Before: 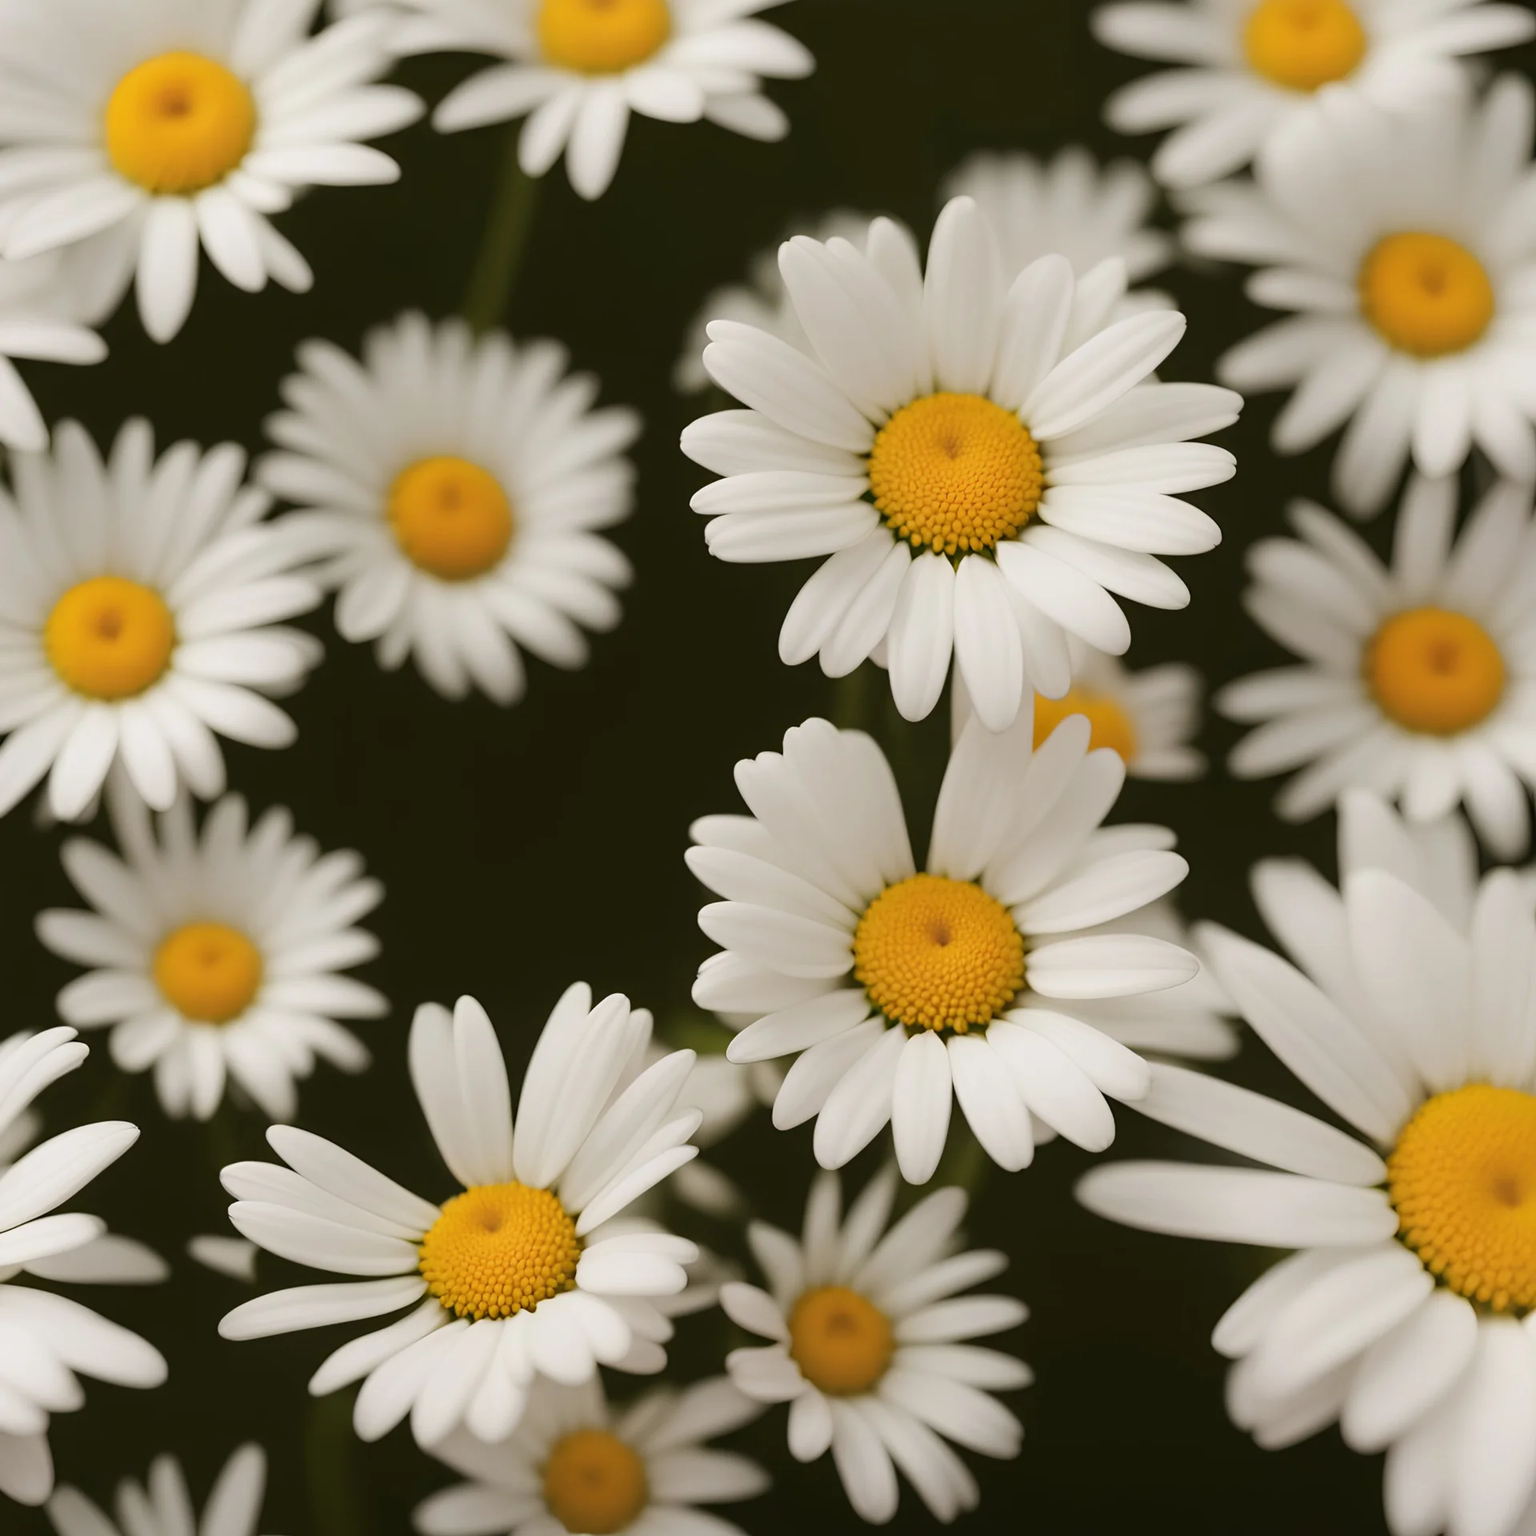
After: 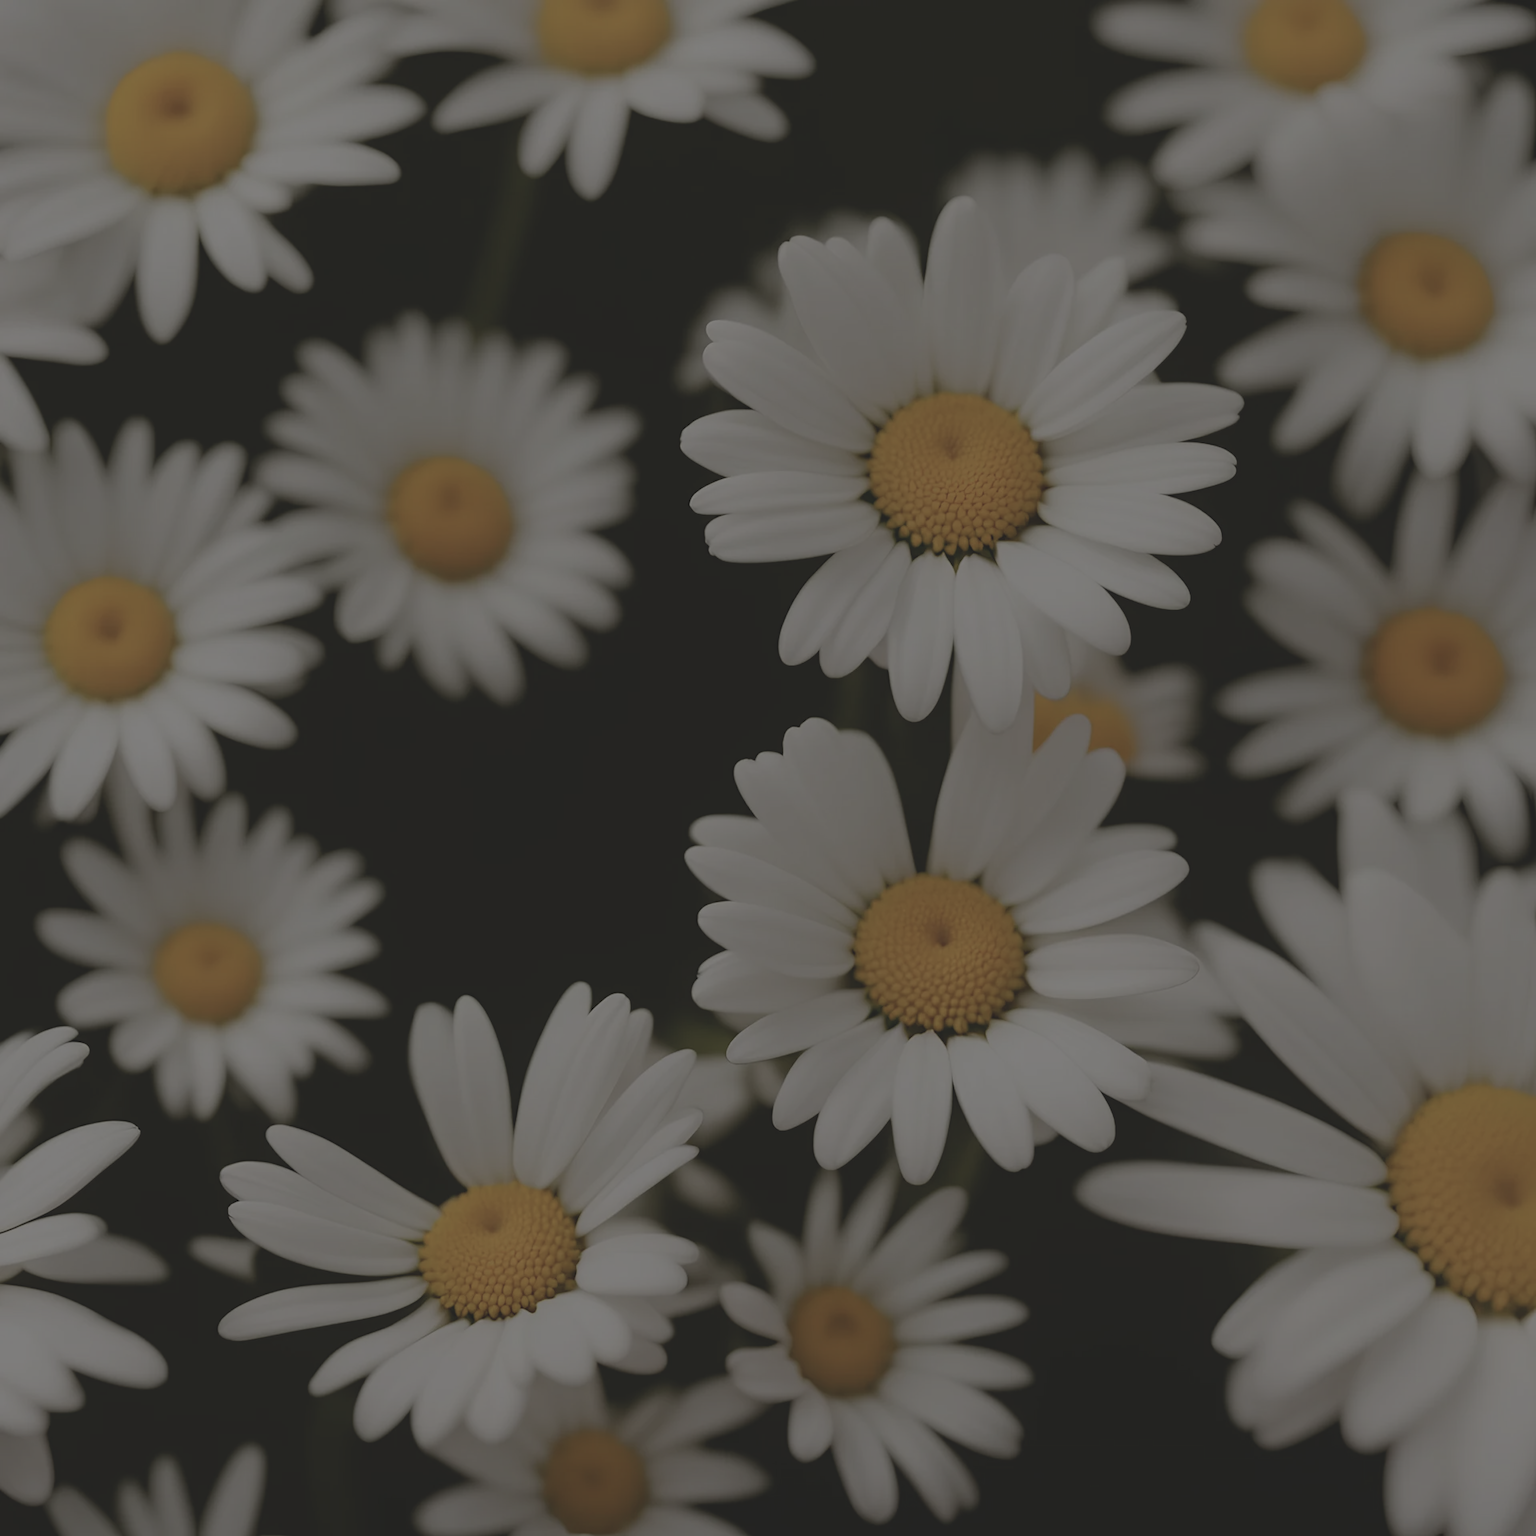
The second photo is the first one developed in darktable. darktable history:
exposure: exposure -1.925 EV, compensate highlight preservation false
contrast brightness saturation: contrast -0.247, saturation -0.437
